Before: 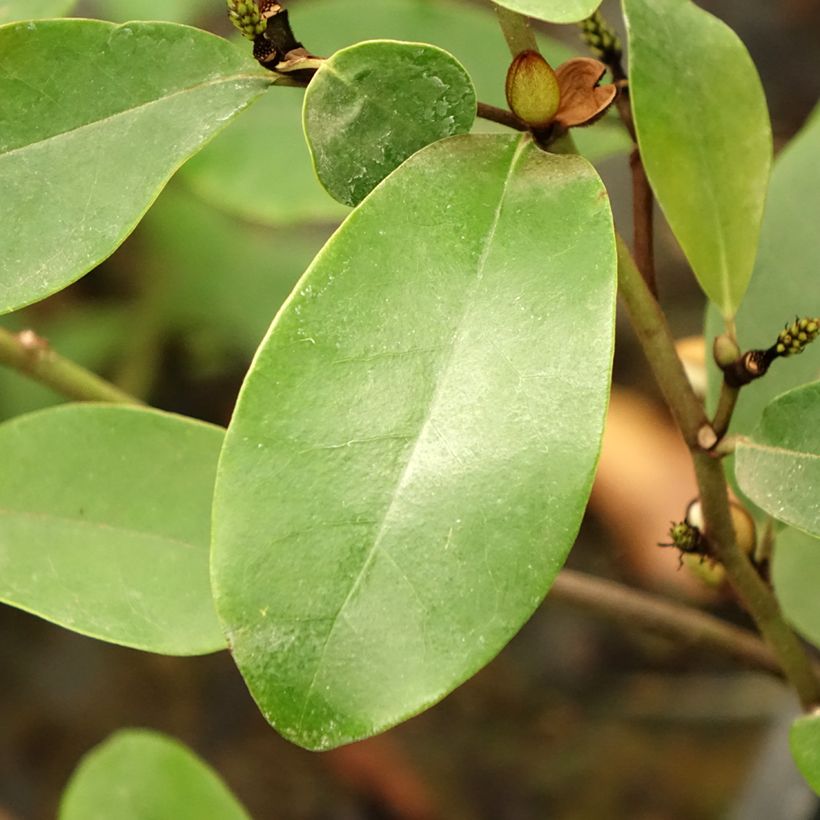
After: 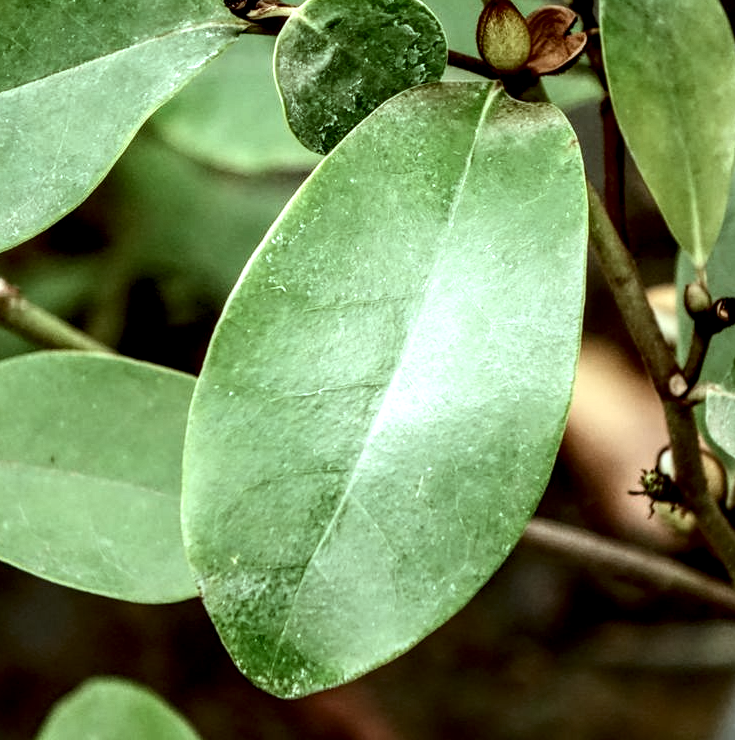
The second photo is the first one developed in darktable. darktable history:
local contrast: highlights 19%, detail 187%
crop: left 3.612%, top 6.391%, right 6.663%, bottom 3.319%
contrast brightness saturation: contrast 0.214, brightness -0.112, saturation 0.209
color correction: highlights a* -13.37, highlights b* -17.95, saturation 0.713
